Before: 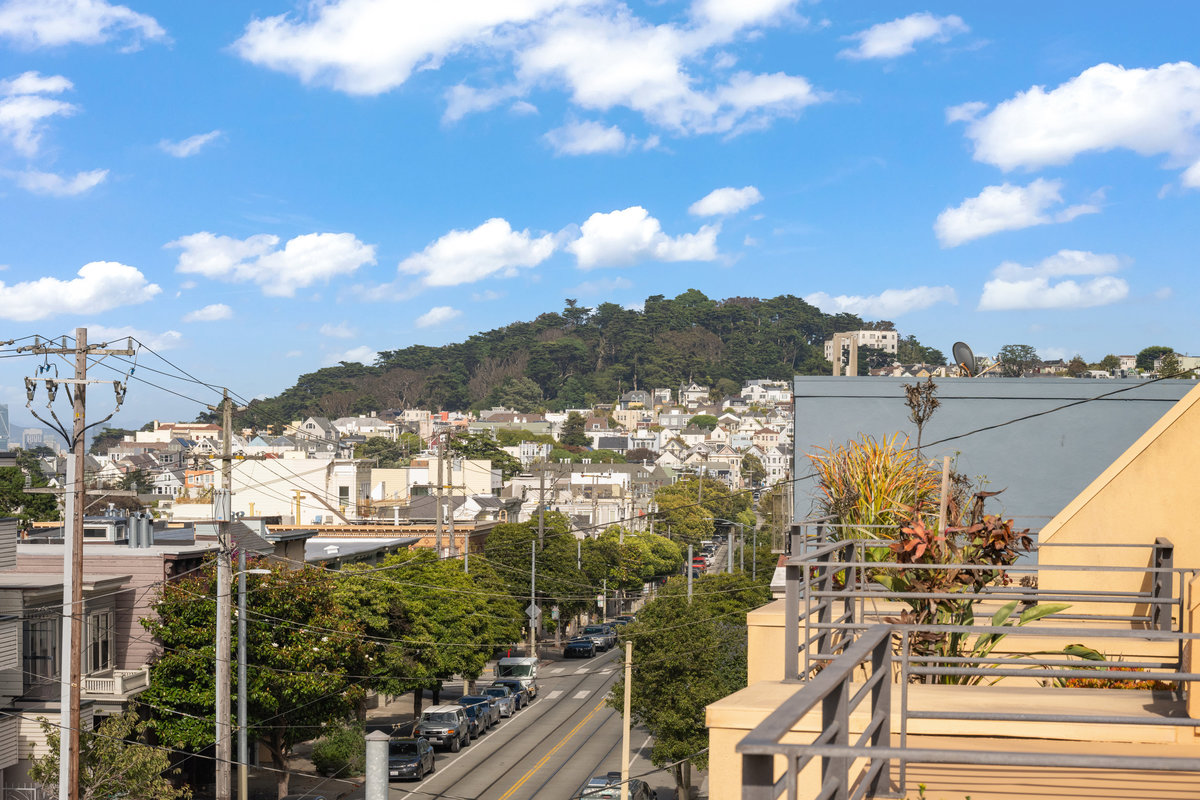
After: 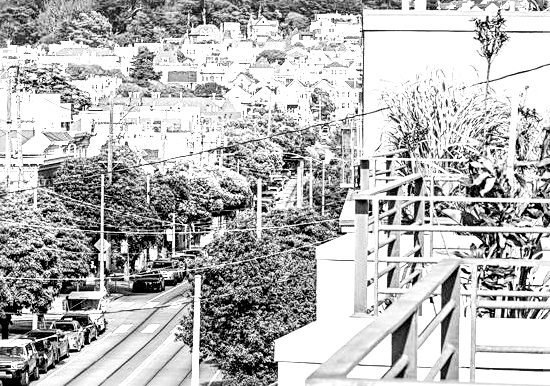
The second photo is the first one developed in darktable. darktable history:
levels: levels [0, 0.435, 0.917]
exposure: exposure 0.515 EV, compensate highlight preservation false
tone curve: curves: ch0 [(0, 0) (0.003, 0.003) (0.011, 0.014) (0.025, 0.033) (0.044, 0.06) (0.069, 0.096) (0.1, 0.132) (0.136, 0.174) (0.177, 0.226) (0.224, 0.282) (0.277, 0.352) (0.335, 0.435) (0.399, 0.524) (0.468, 0.615) (0.543, 0.695) (0.623, 0.771) (0.709, 0.835) (0.801, 0.894) (0.898, 0.944) (1, 1)], preserve colors none
sharpen: radius 2.767
filmic rgb: black relative exposure -8.7 EV, white relative exposure 2.7 EV, threshold 3 EV, target black luminance 0%, hardness 6.25, latitude 76.53%, contrast 1.326, shadows ↔ highlights balance -0.349%, preserve chrominance no, color science v4 (2020), enable highlight reconstruction true
local contrast: highlights 60%, shadows 60%, detail 160%
crop: left 35.976%, top 45.819%, right 18.162%, bottom 5.807%
color zones: curves: ch1 [(0, -0.014) (0.143, -0.013) (0.286, -0.013) (0.429, -0.016) (0.571, -0.019) (0.714, -0.015) (0.857, 0.002) (1, -0.014)]
